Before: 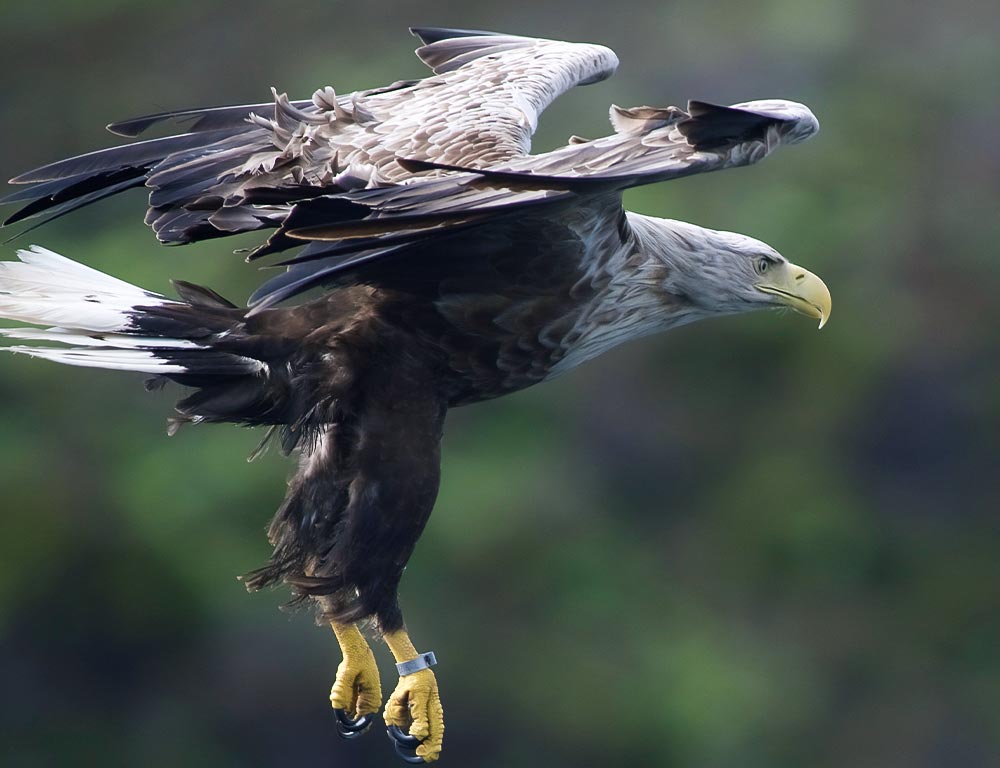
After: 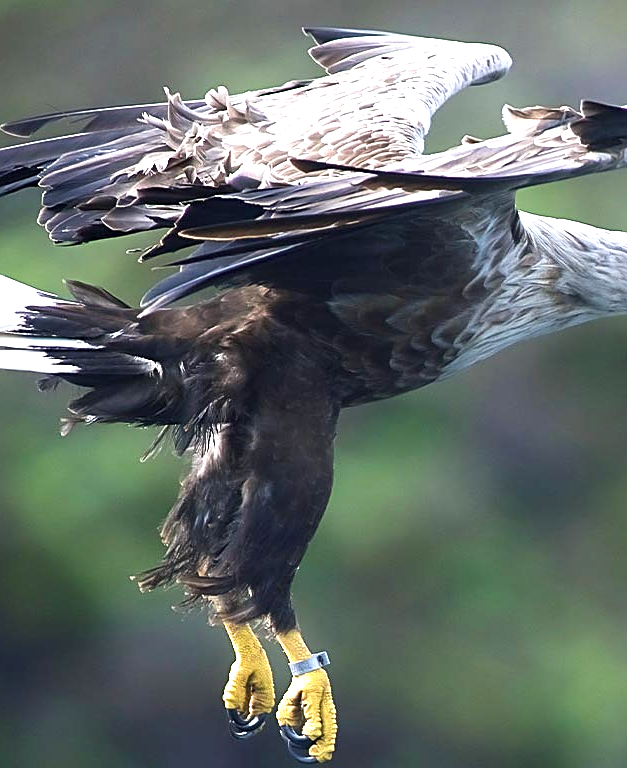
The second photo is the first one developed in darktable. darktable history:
sharpen: on, module defaults
crop: left 10.751%, right 26.405%
exposure: black level correction 0, exposure 1.001 EV, compensate highlight preservation false
